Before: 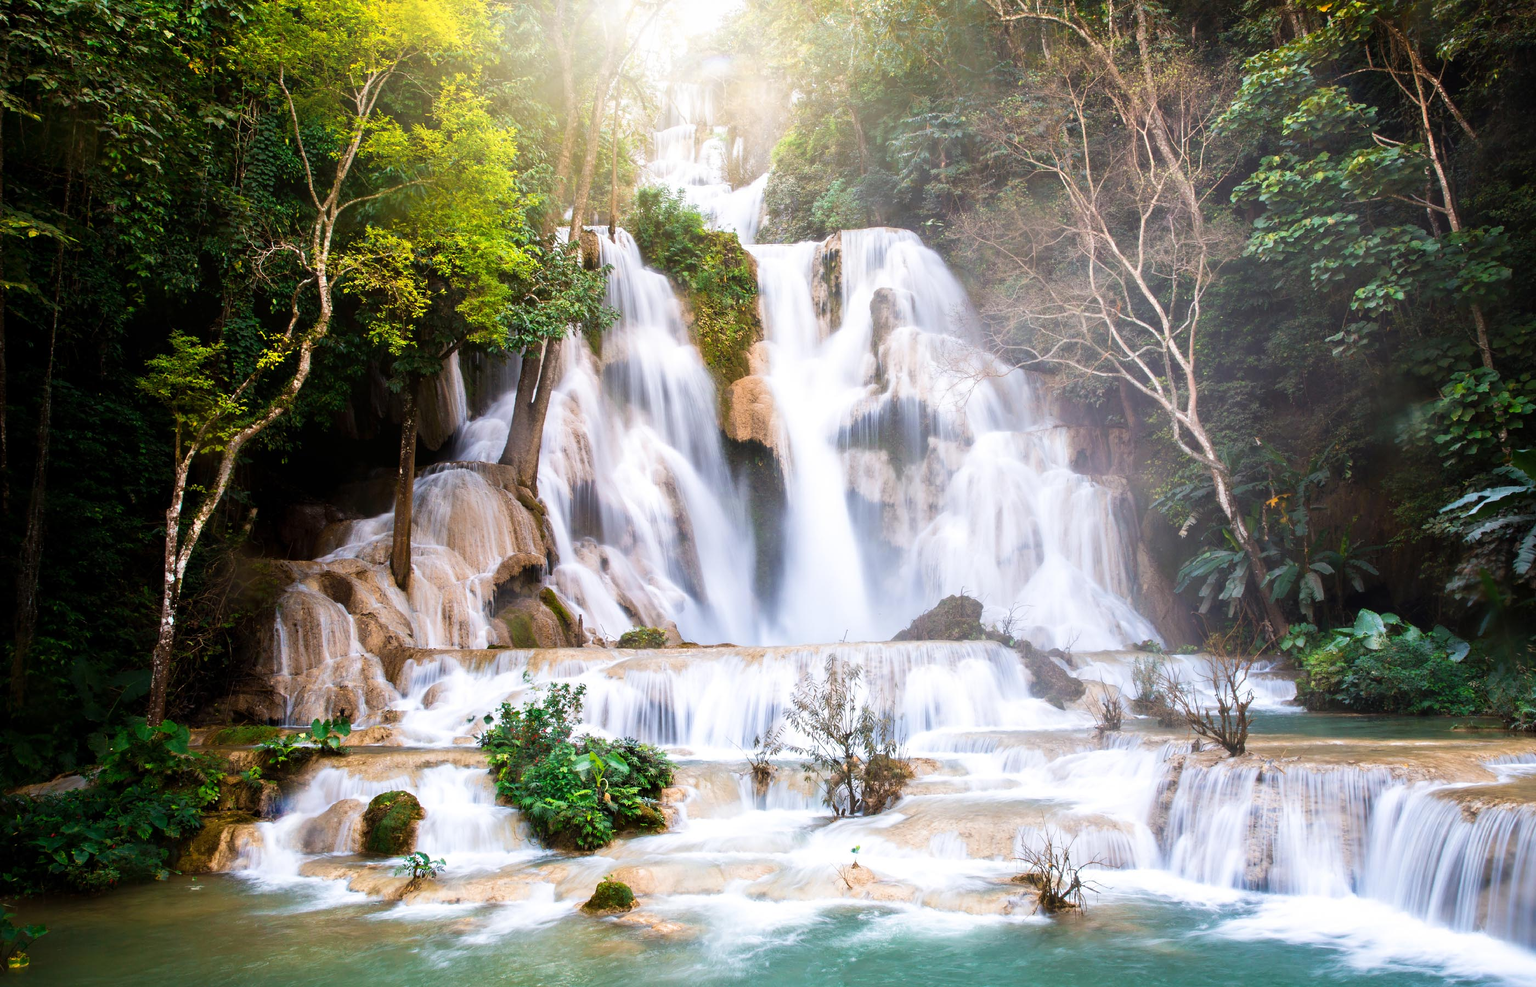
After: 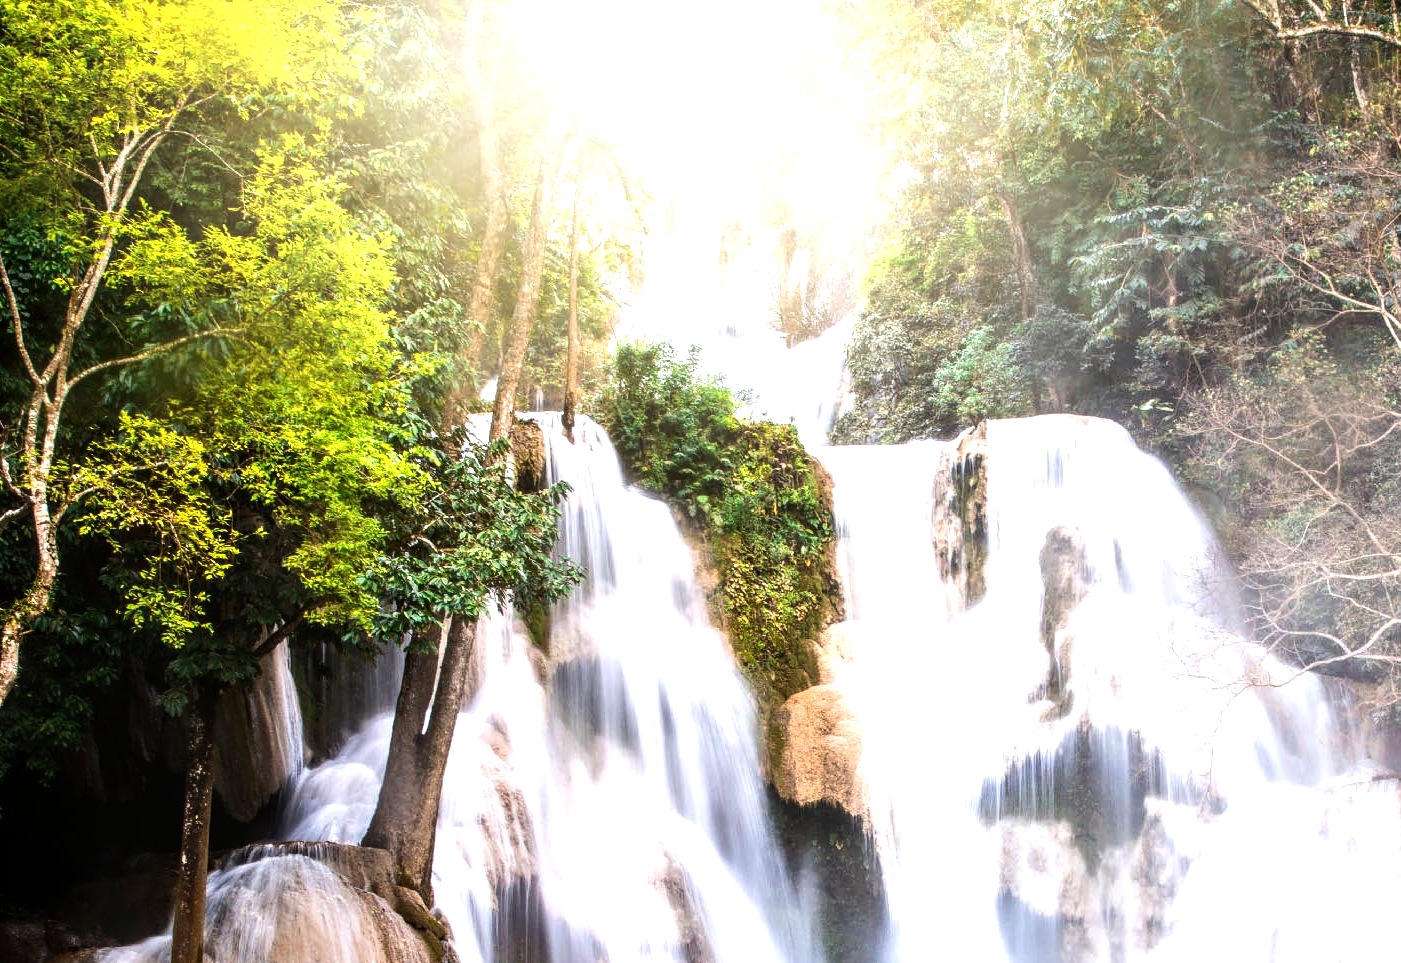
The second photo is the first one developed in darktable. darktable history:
crop: left 19.556%, right 30.401%, bottom 46.458%
color balance: mode lift, gamma, gain (sRGB)
tone equalizer: -8 EV -0.75 EV, -7 EV -0.7 EV, -6 EV -0.6 EV, -5 EV -0.4 EV, -3 EV 0.4 EV, -2 EV 0.6 EV, -1 EV 0.7 EV, +0 EV 0.75 EV, edges refinement/feathering 500, mask exposure compensation -1.57 EV, preserve details no
local contrast: detail 130%
